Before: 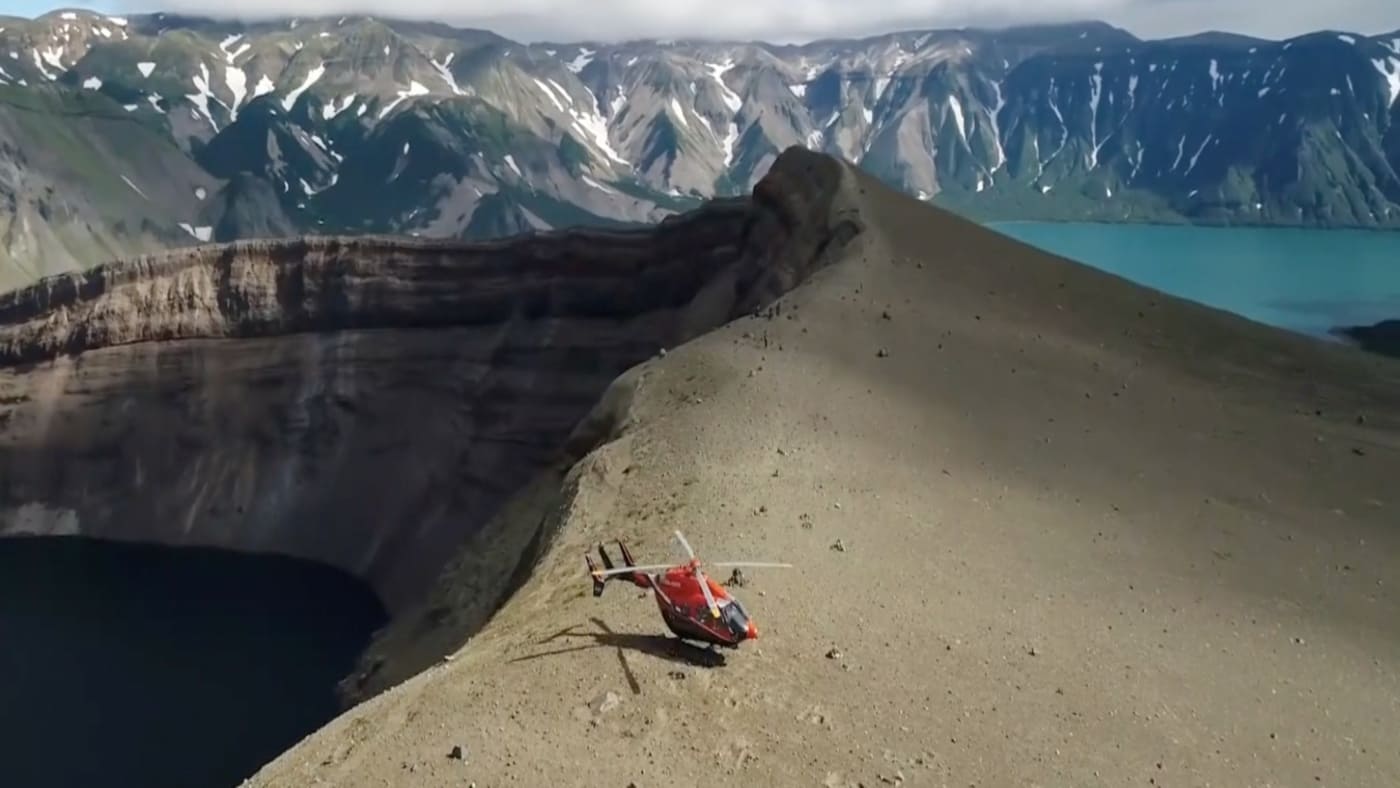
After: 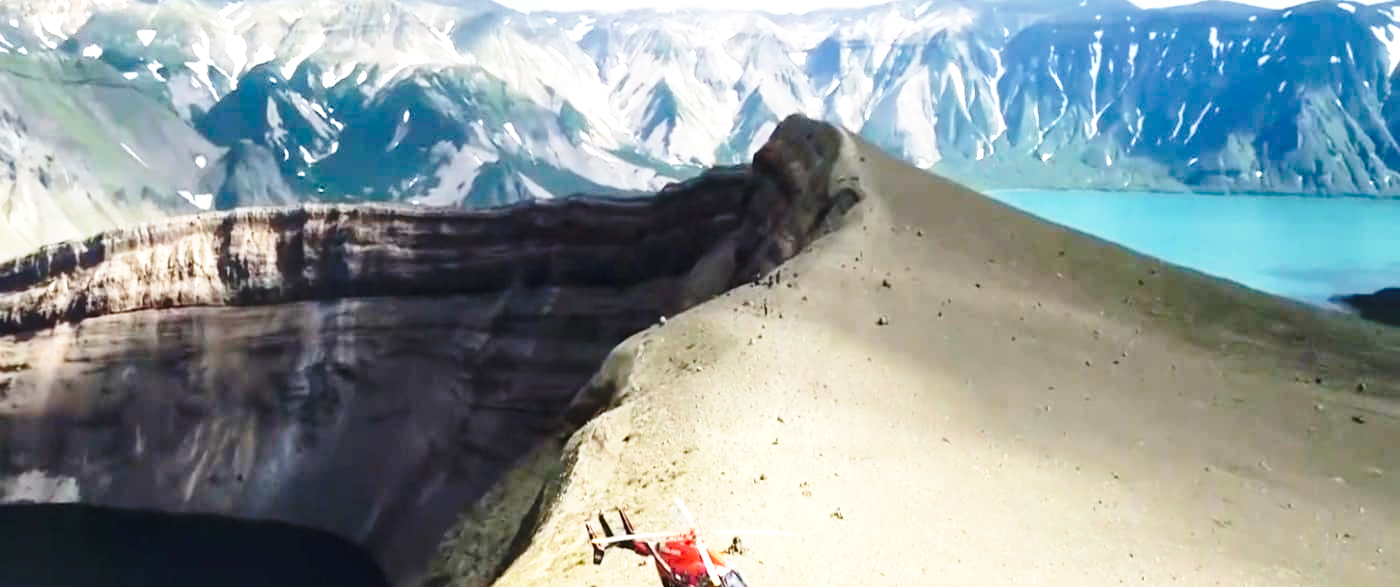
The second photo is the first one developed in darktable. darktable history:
tone equalizer: -8 EV -0.429 EV, -7 EV -0.416 EV, -6 EV -0.34 EV, -5 EV -0.211 EV, -3 EV 0.218 EV, -2 EV 0.316 EV, -1 EV 0.367 EV, +0 EV 0.414 EV, edges refinement/feathering 500, mask exposure compensation -1.57 EV, preserve details no
base curve: curves: ch0 [(0, 0) (0.036, 0.037) (0.121, 0.228) (0.46, 0.76) (0.859, 0.983) (1, 1)], exposure shift 0.01, preserve colors none
crop: top 4.062%, bottom 21.408%
color zones: curves: ch0 [(0, 0.5) (0.125, 0.4) (0.25, 0.5) (0.375, 0.4) (0.5, 0.4) (0.625, 0.6) (0.75, 0.6) (0.875, 0.5)]; ch1 [(0, 0.35) (0.125, 0.45) (0.25, 0.35) (0.375, 0.35) (0.5, 0.35) (0.625, 0.35) (0.75, 0.45) (0.875, 0.35)]; ch2 [(0, 0.6) (0.125, 0.5) (0.25, 0.5) (0.375, 0.6) (0.5, 0.6) (0.625, 0.5) (0.75, 0.5) (0.875, 0.5)], mix -121.19%
exposure: black level correction 0, exposure 0.947 EV, compensate highlight preservation false
